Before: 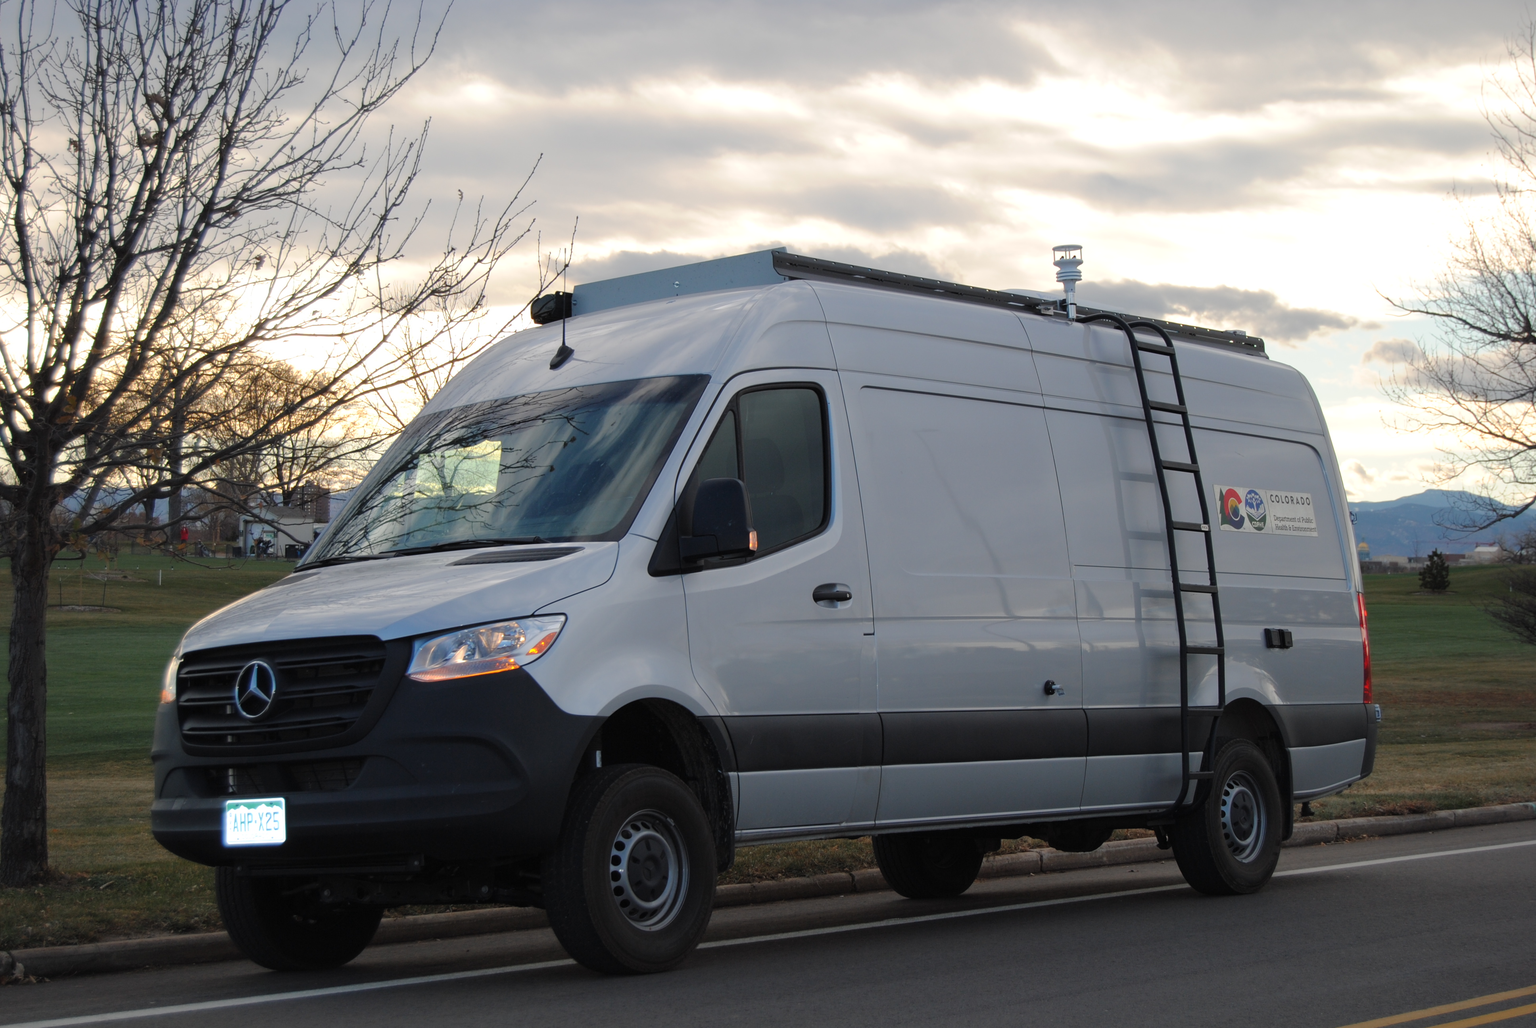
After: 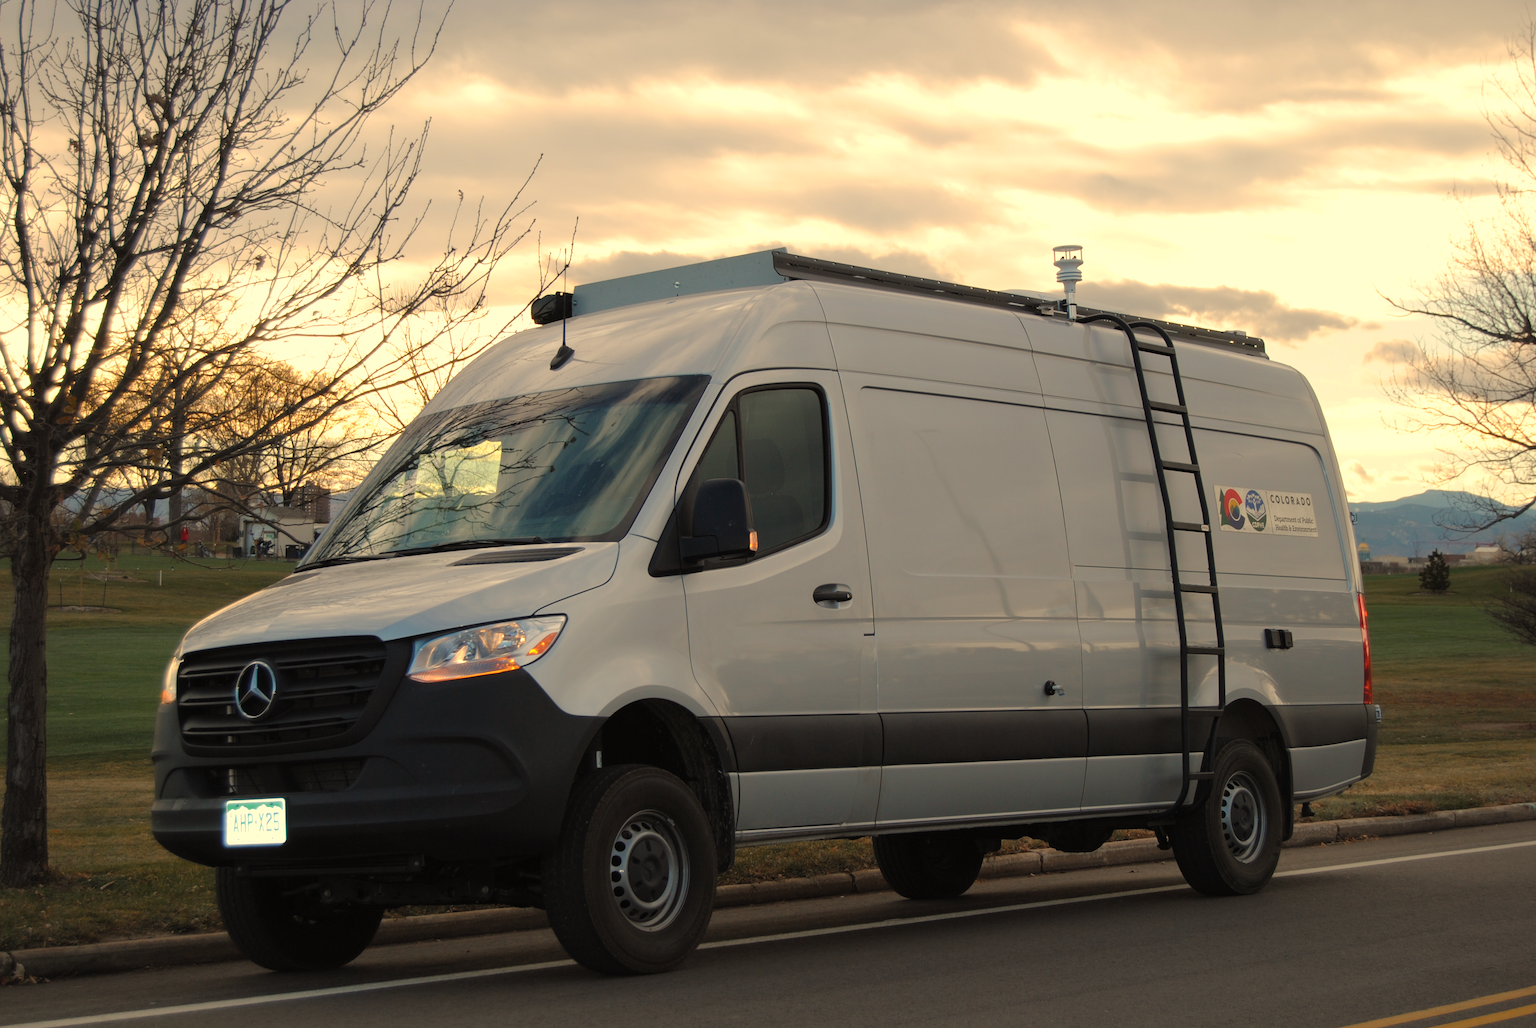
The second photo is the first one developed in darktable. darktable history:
white balance: red 1.123, blue 0.83
color correction: saturation 0.8
color balance rgb: perceptual saturation grading › global saturation 20%, global vibrance 20%
